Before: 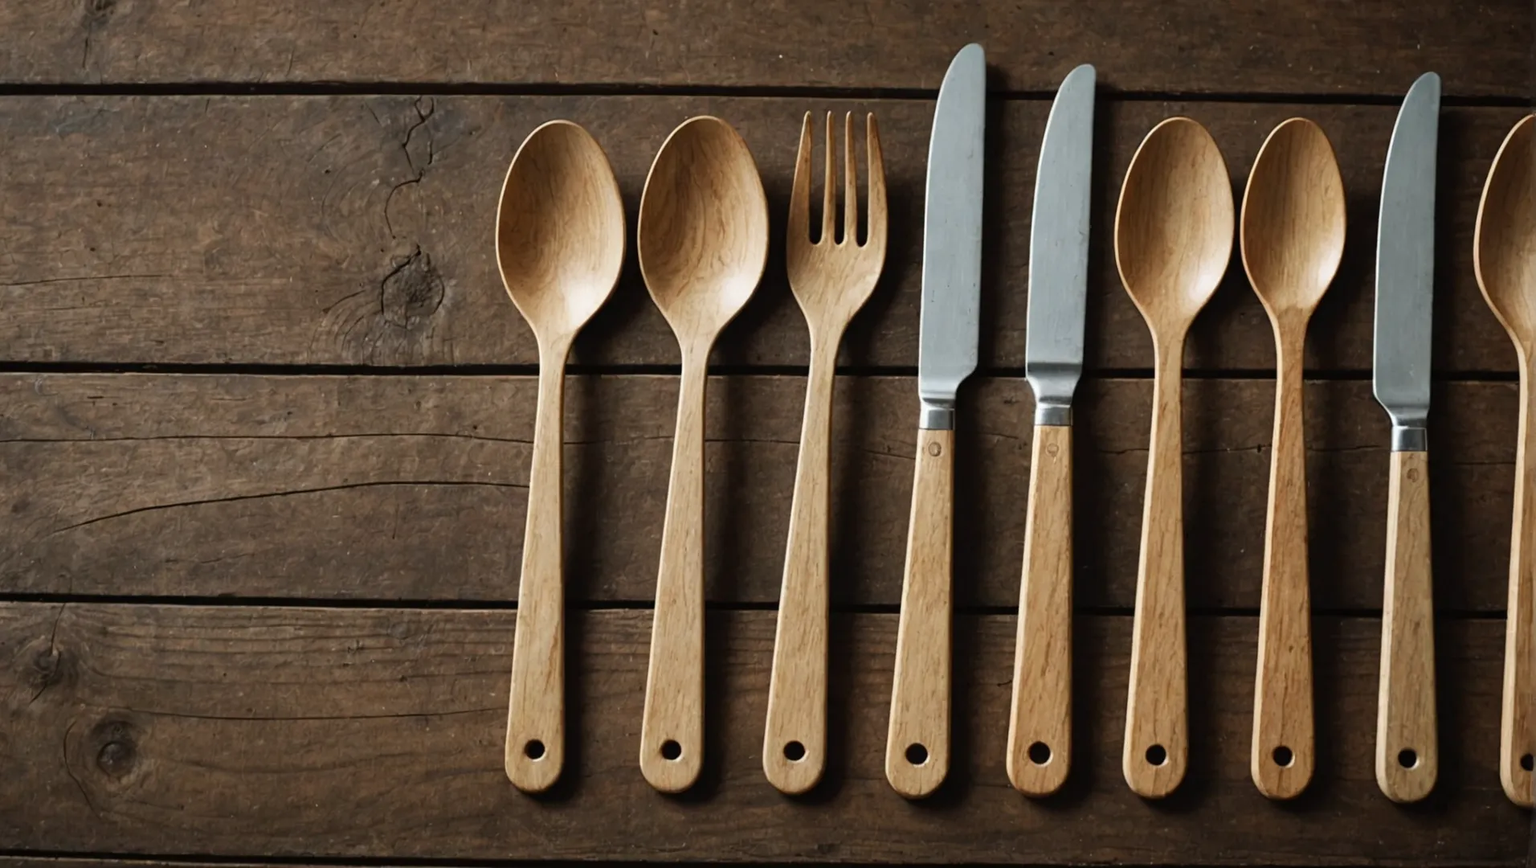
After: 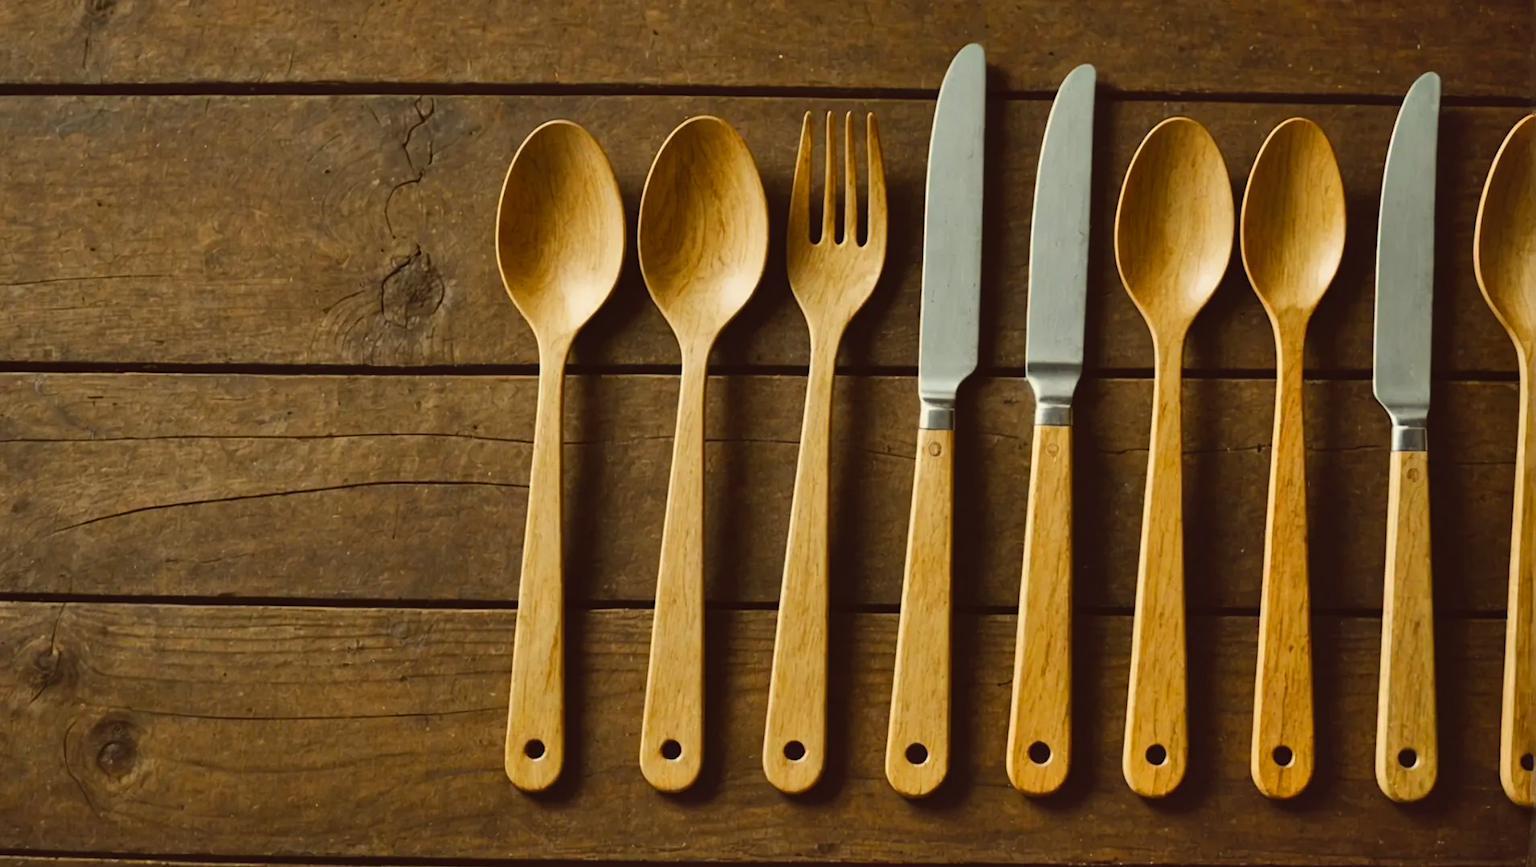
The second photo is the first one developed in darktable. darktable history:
shadows and highlights: low approximation 0.01, soften with gaussian
color balance: lift [1.005, 1.002, 0.998, 0.998], gamma [1, 1.021, 1.02, 0.979], gain [0.923, 1.066, 1.056, 0.934]
color balance rgb: perceptual saturation grading › global saturation 30%, global vibrance 20%
